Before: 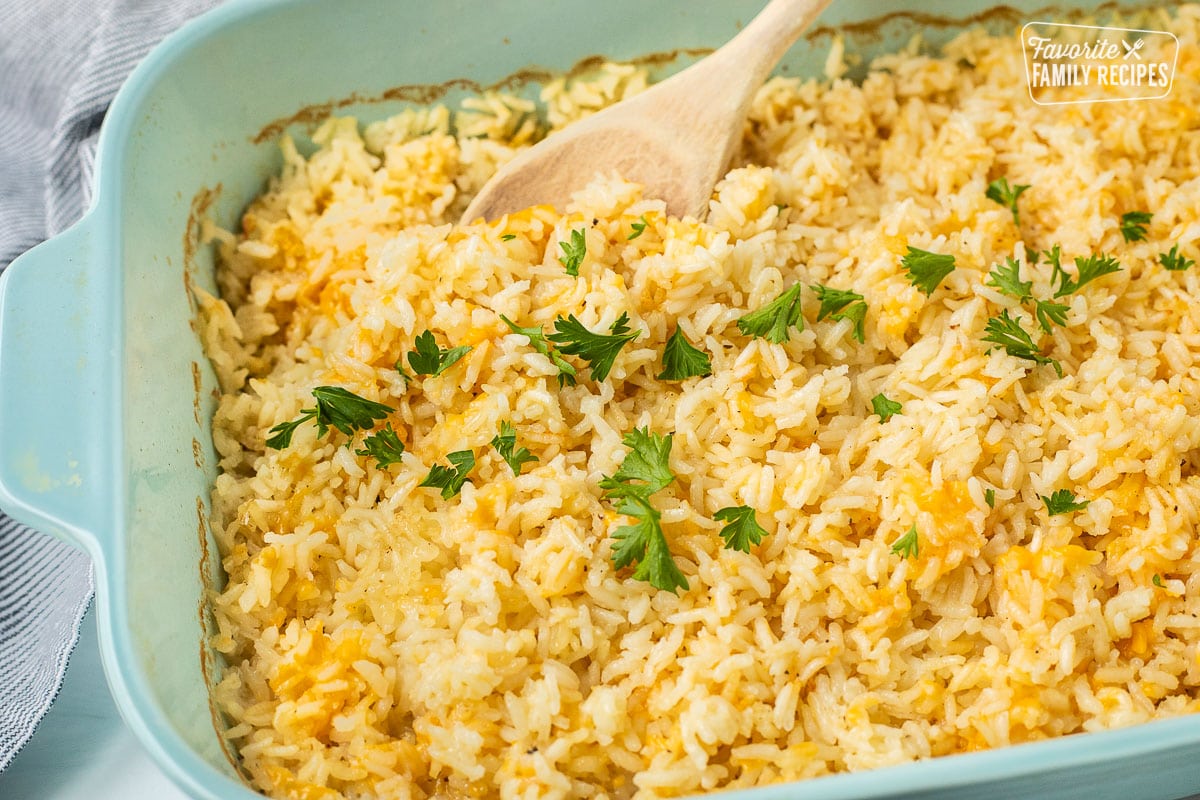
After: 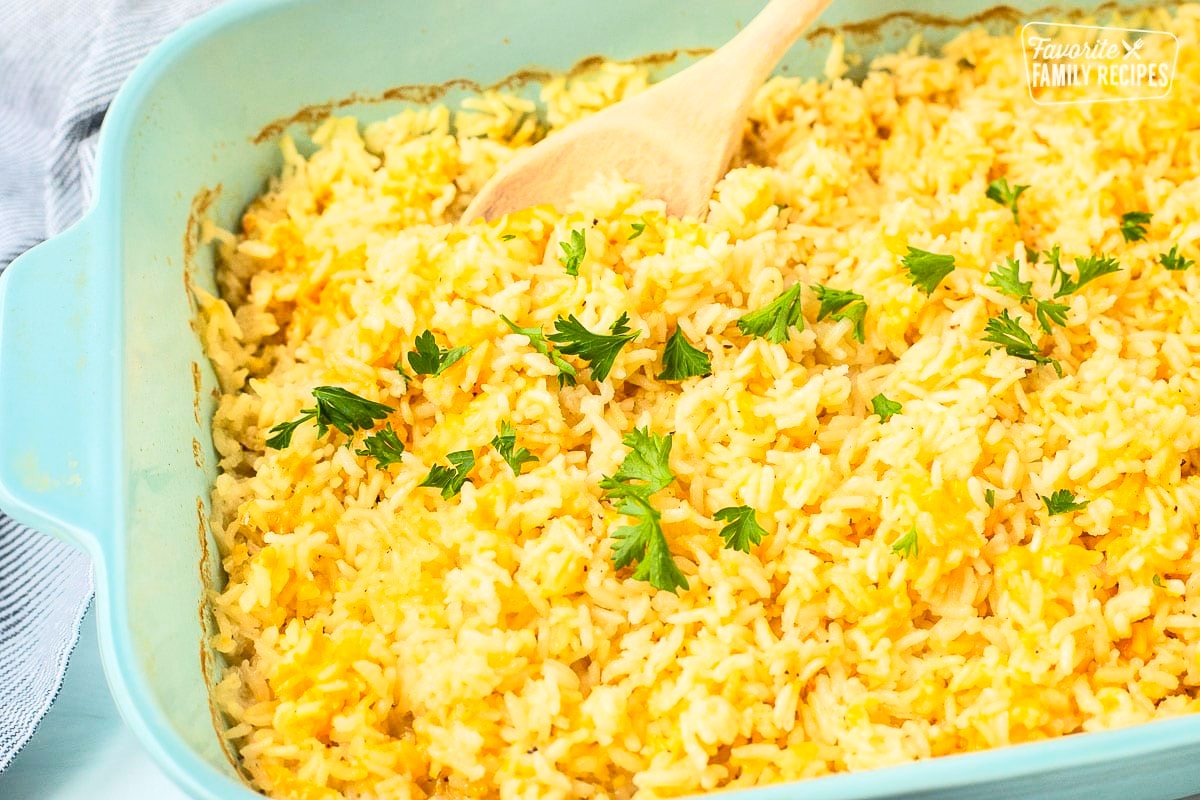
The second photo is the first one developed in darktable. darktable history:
color zones: curves: ch0 [(0.25, 0.5) (0.428, 0.473) (0.75, 0.5)]; ch1 [(0.243, 0.479) (0.398, 0.452) (0.75, 0.5)]
contrast brightness saturation: contrast 0.243, brightness 0.262, saturation 0.371
